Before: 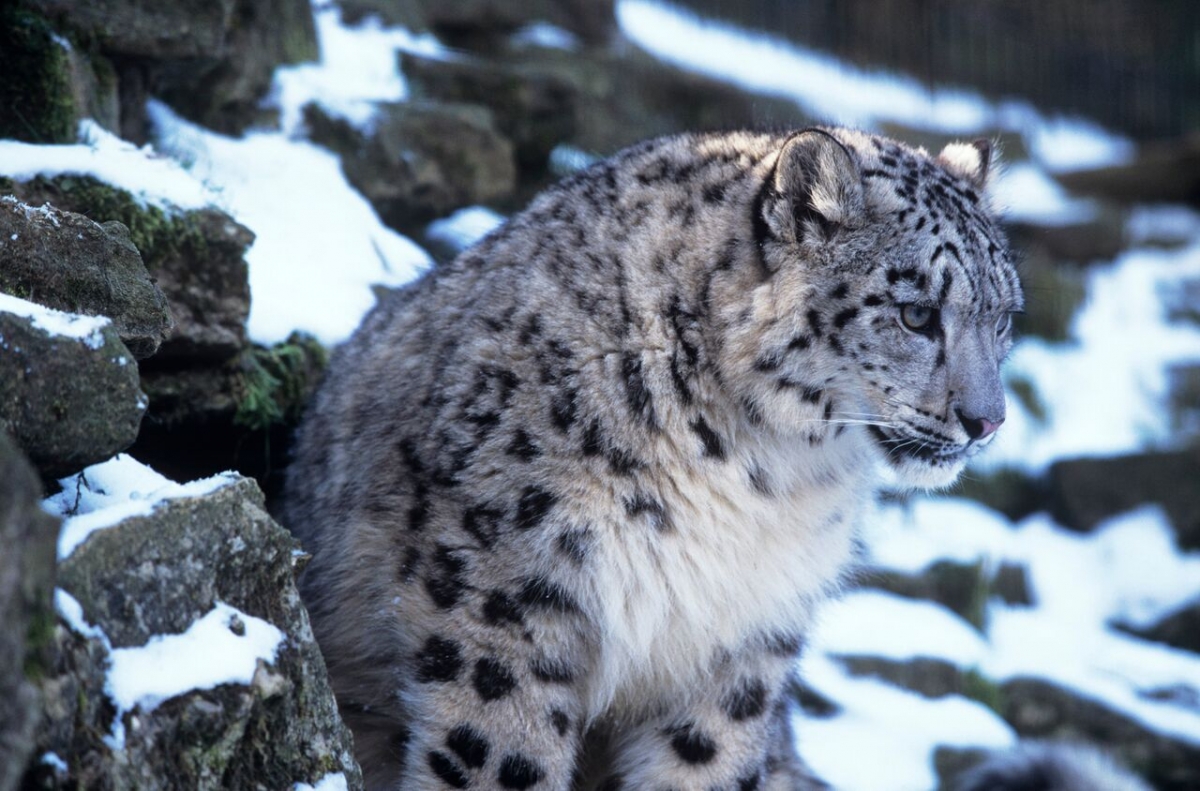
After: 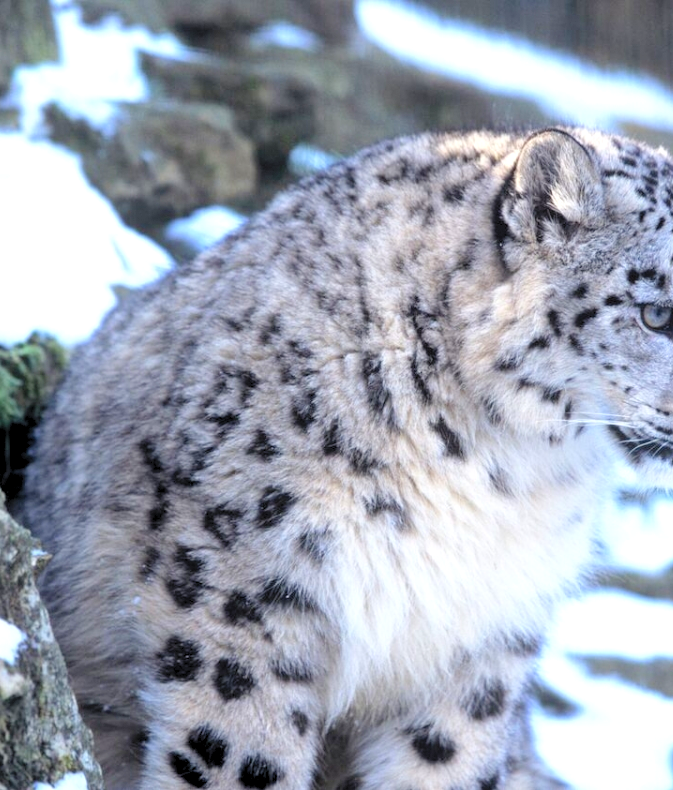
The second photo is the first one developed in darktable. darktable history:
crop: left 21.723%, right 22.121%, bottom 0.01%
levels: levels [0.044, 0.416, 0.908]
contrast brightness saturation: brightness 0.144
